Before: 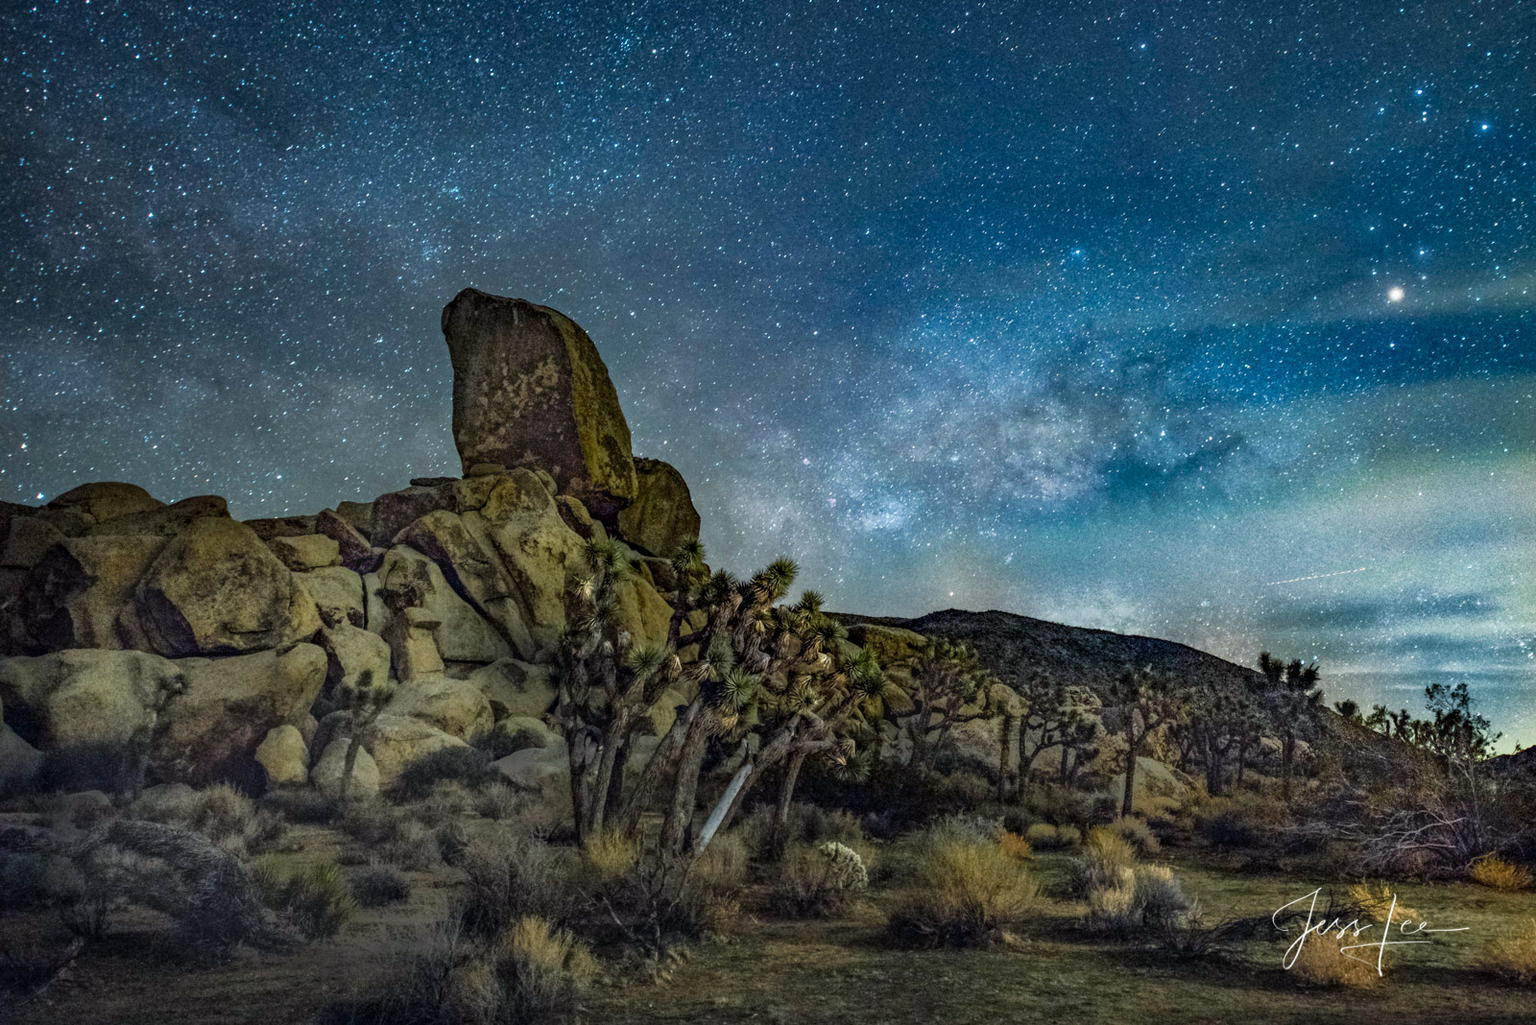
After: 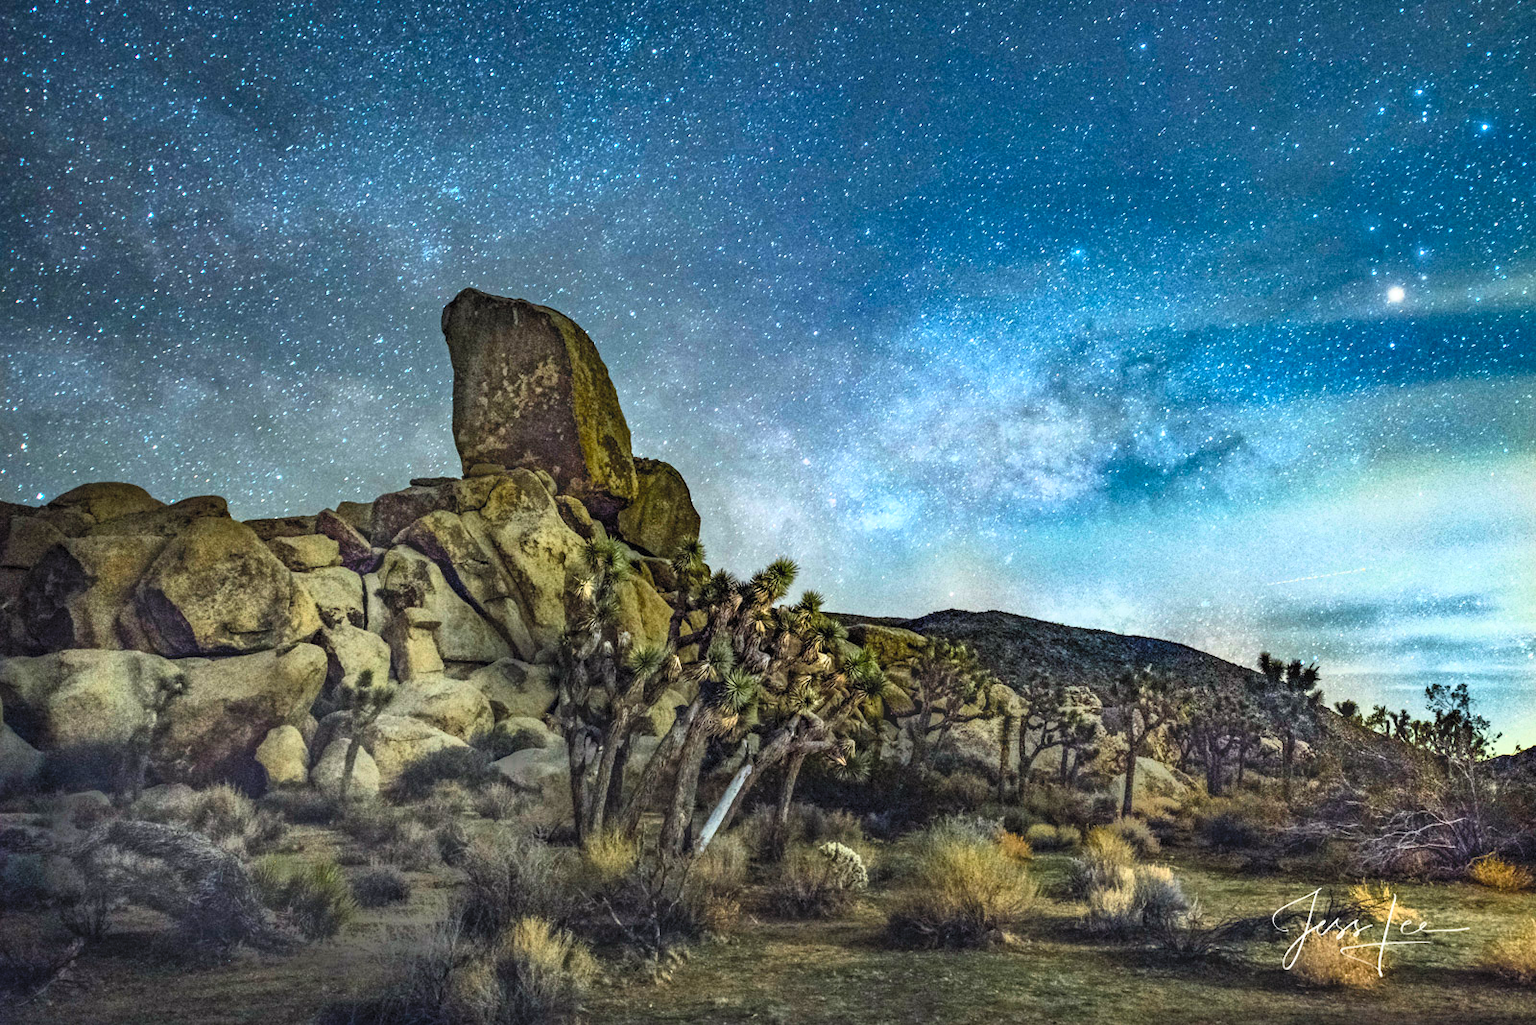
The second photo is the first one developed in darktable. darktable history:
color correction: saturation 1.32
contrast brightness saturation: contrast 0.39, brightness 0.53
